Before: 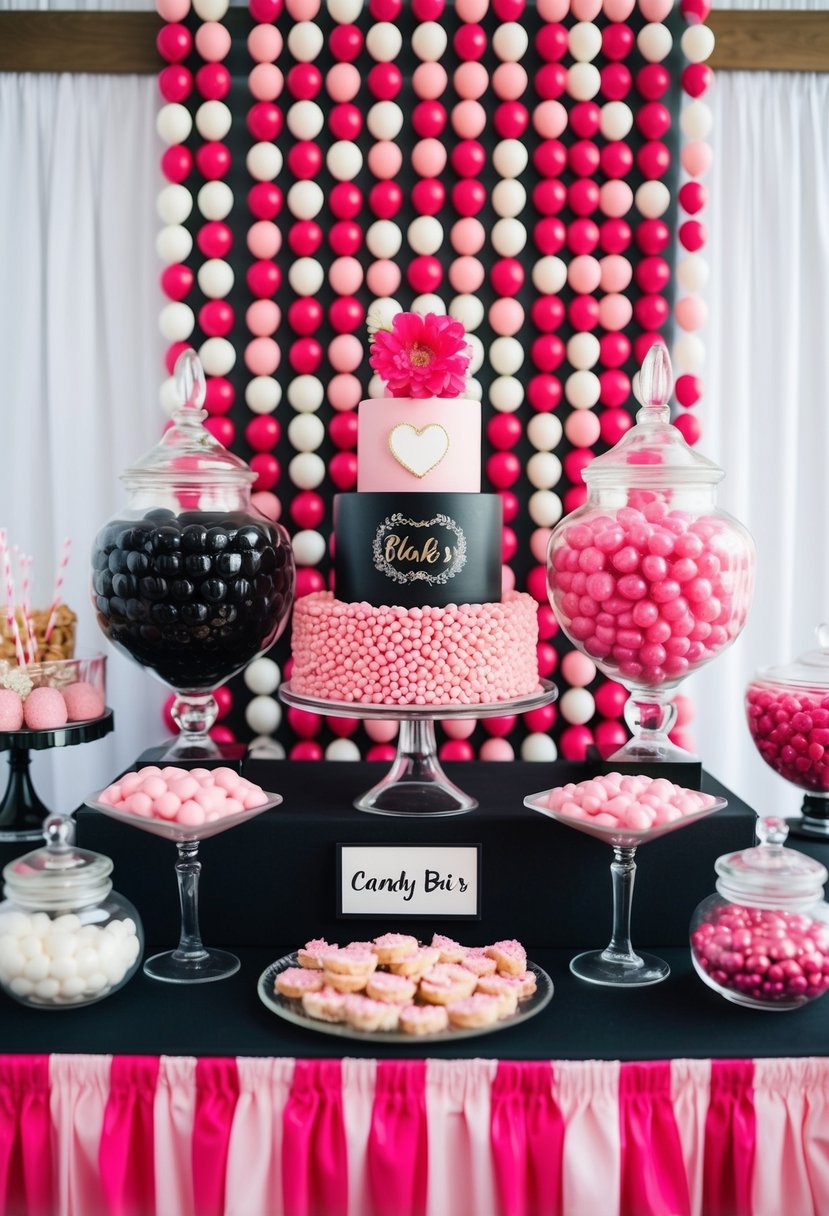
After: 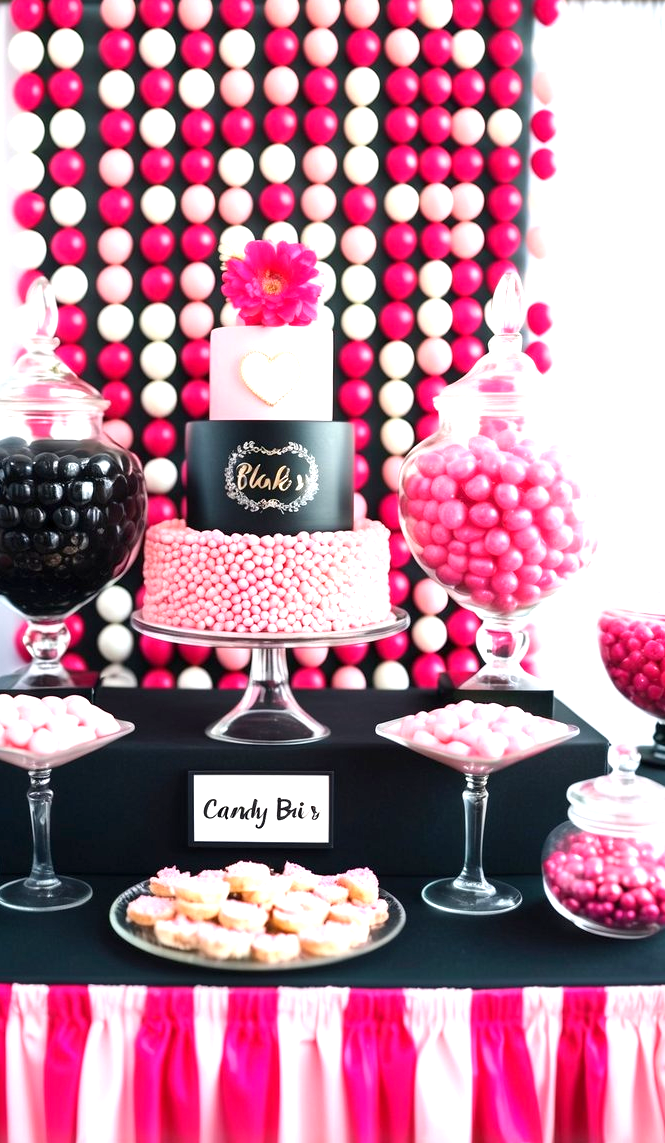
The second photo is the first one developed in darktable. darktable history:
exposure: black level correction 0.001, exposure 0.959 EV, compensate exposure bias true, compensate highlight preservation false
crop and rotate: left 17.889%, top 6.002%, right 1.858%
